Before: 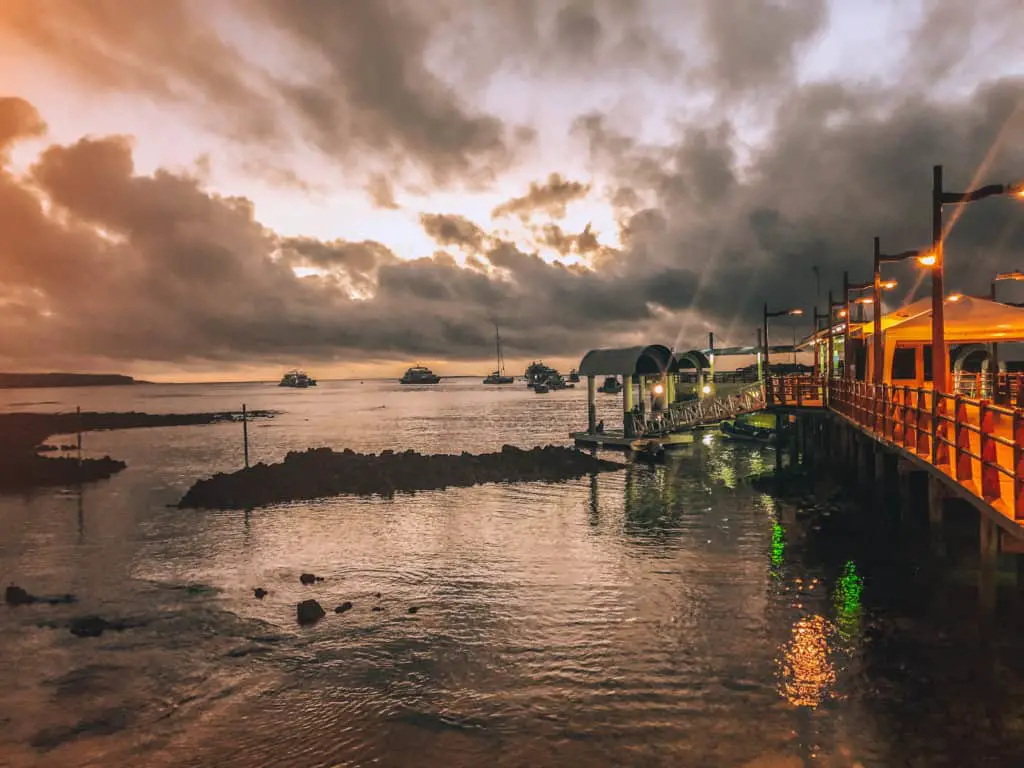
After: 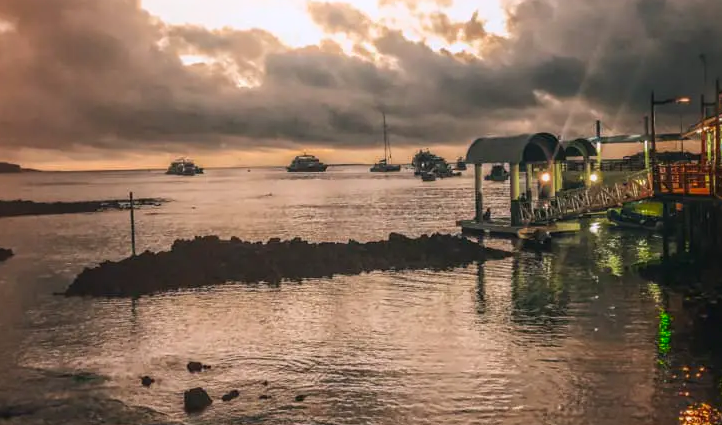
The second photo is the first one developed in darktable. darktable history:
shadows and highlights: shadows -54.3, highlights 86.09, soften with gaussian
crop: left 11.123%, top 27.61%, right 18.3%, bottom 17.034%
